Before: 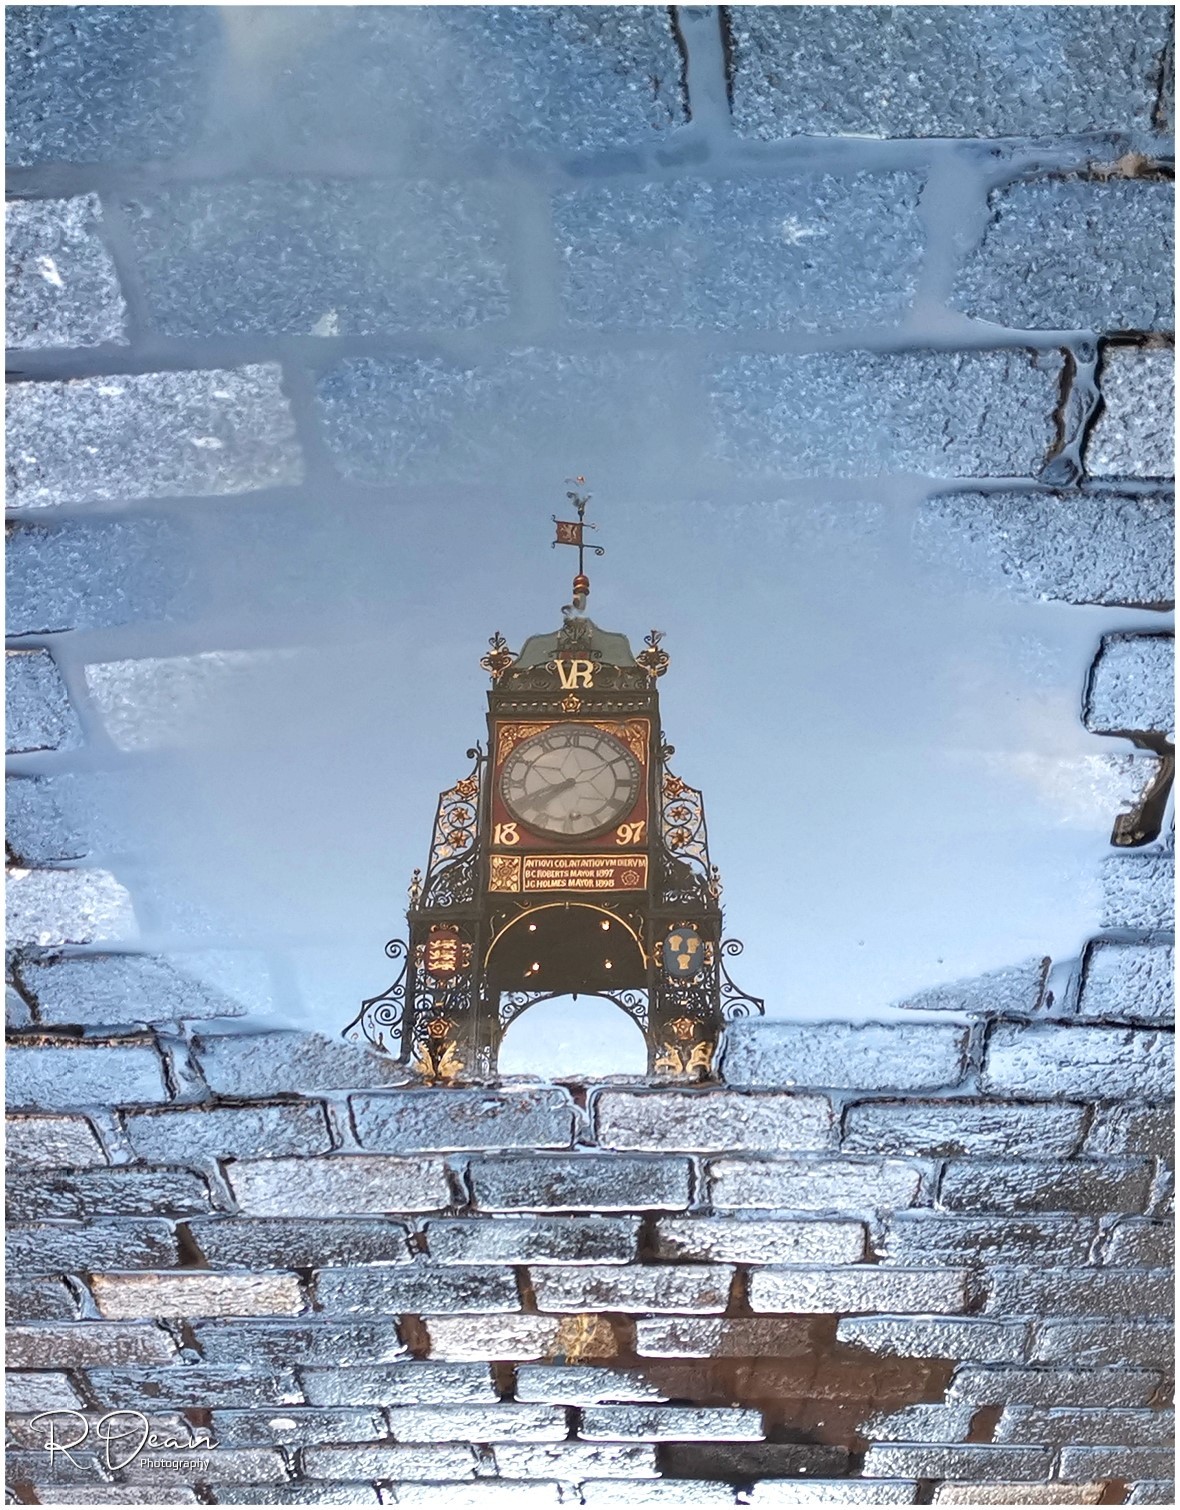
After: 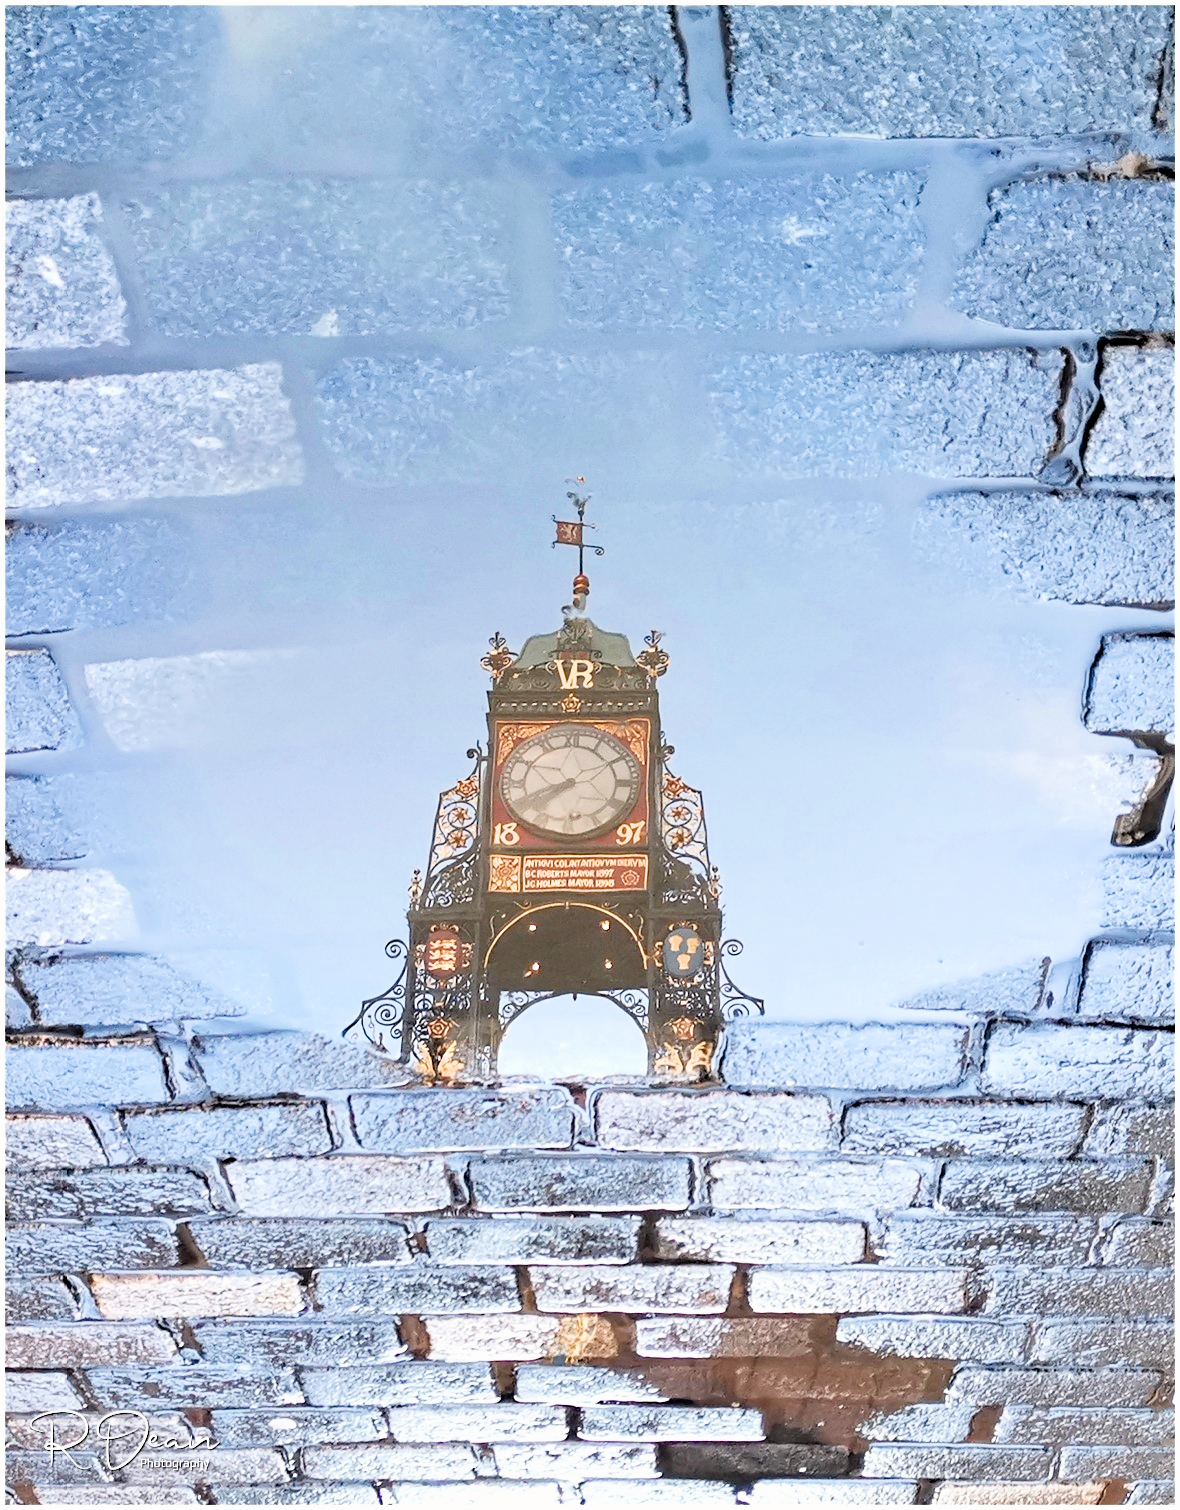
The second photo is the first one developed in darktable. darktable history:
exposure: black level correction 0, exposure 1.199 EV, compensate exposure bias true, compensate highlight preservation false
filmic rgb: black relative exposure -7.77 EV, white relative exposure 4.36 EV, hardness 3.76, latitude 49.41%, contrast 1.1
haze removal: compatibility mode true, adaptive false
